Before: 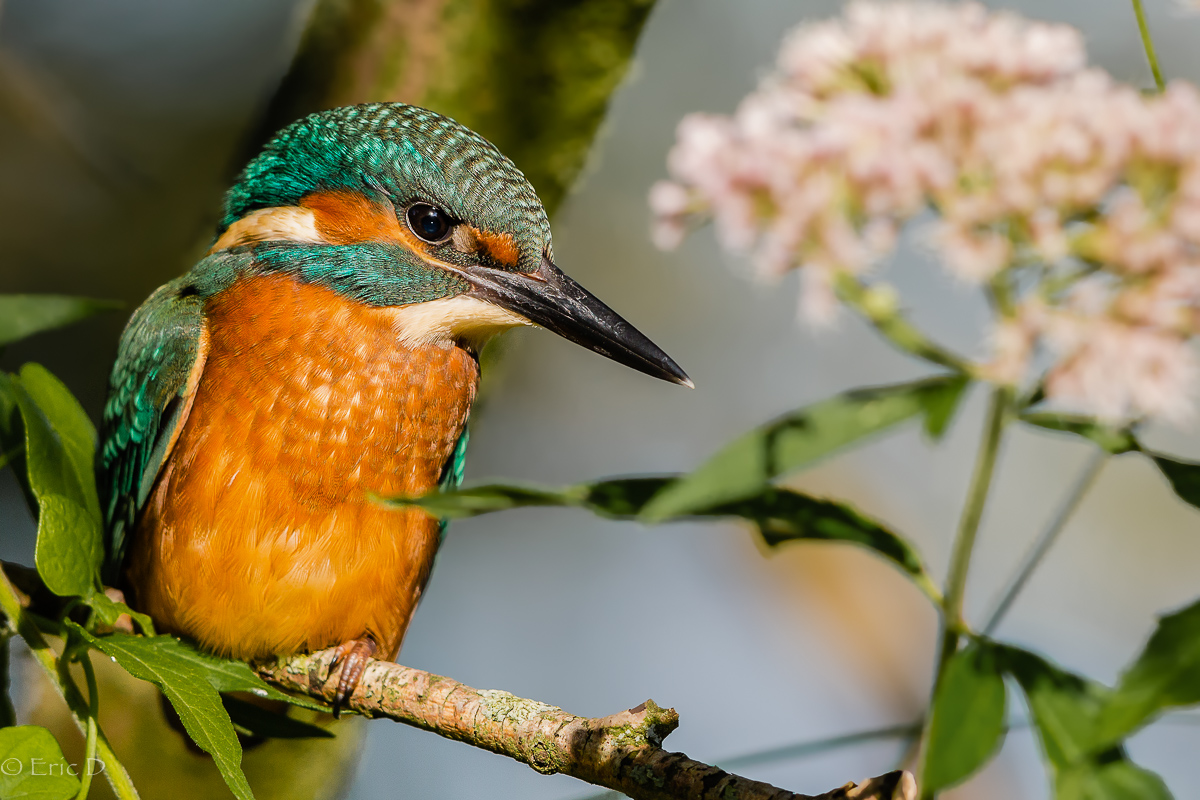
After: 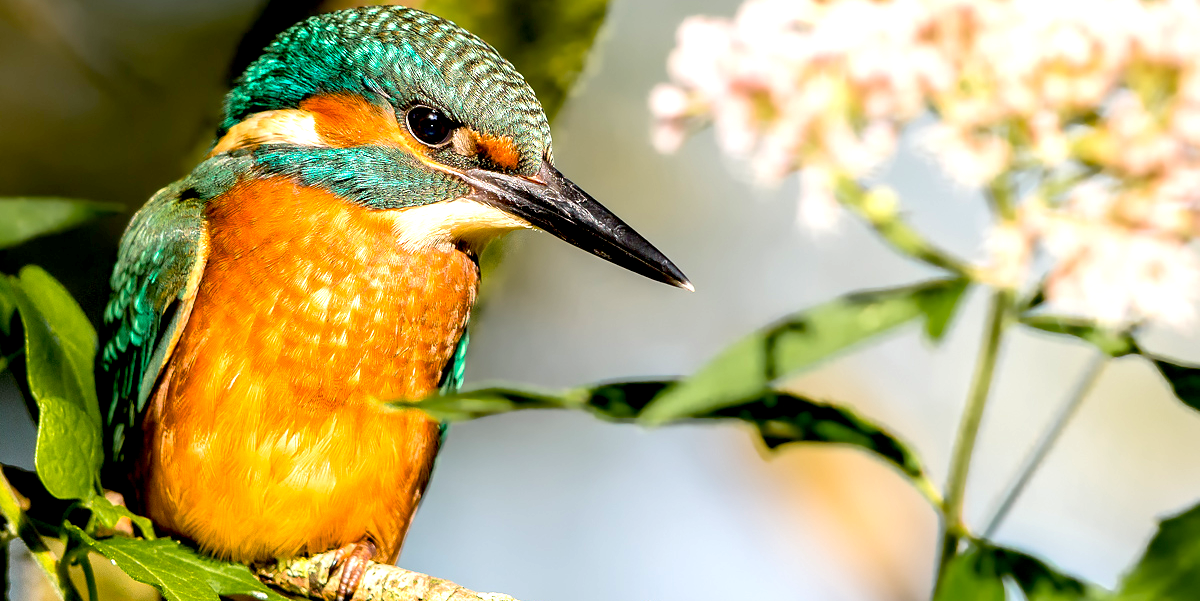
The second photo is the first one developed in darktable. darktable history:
crop and rotate: top 12.252%, bottom 12.565%
exposure: black level correction 0.01, exposure 1 EV, compensate exposure bias true, compensate highlight preservation false
